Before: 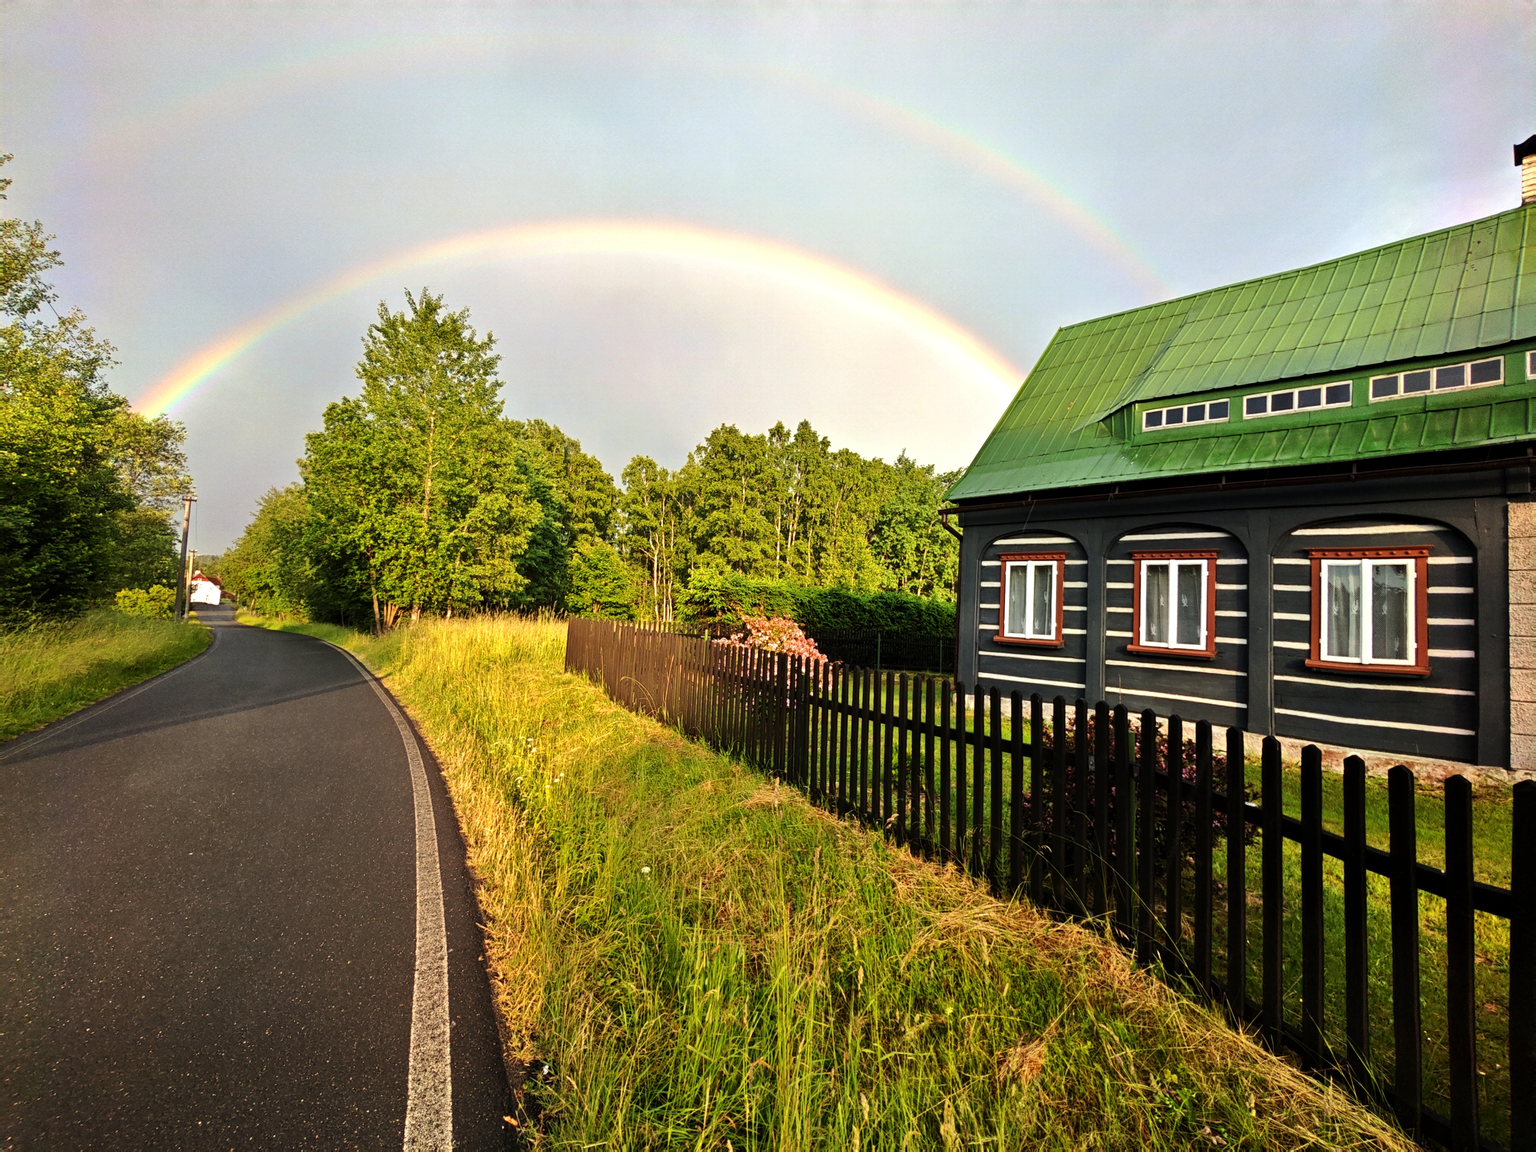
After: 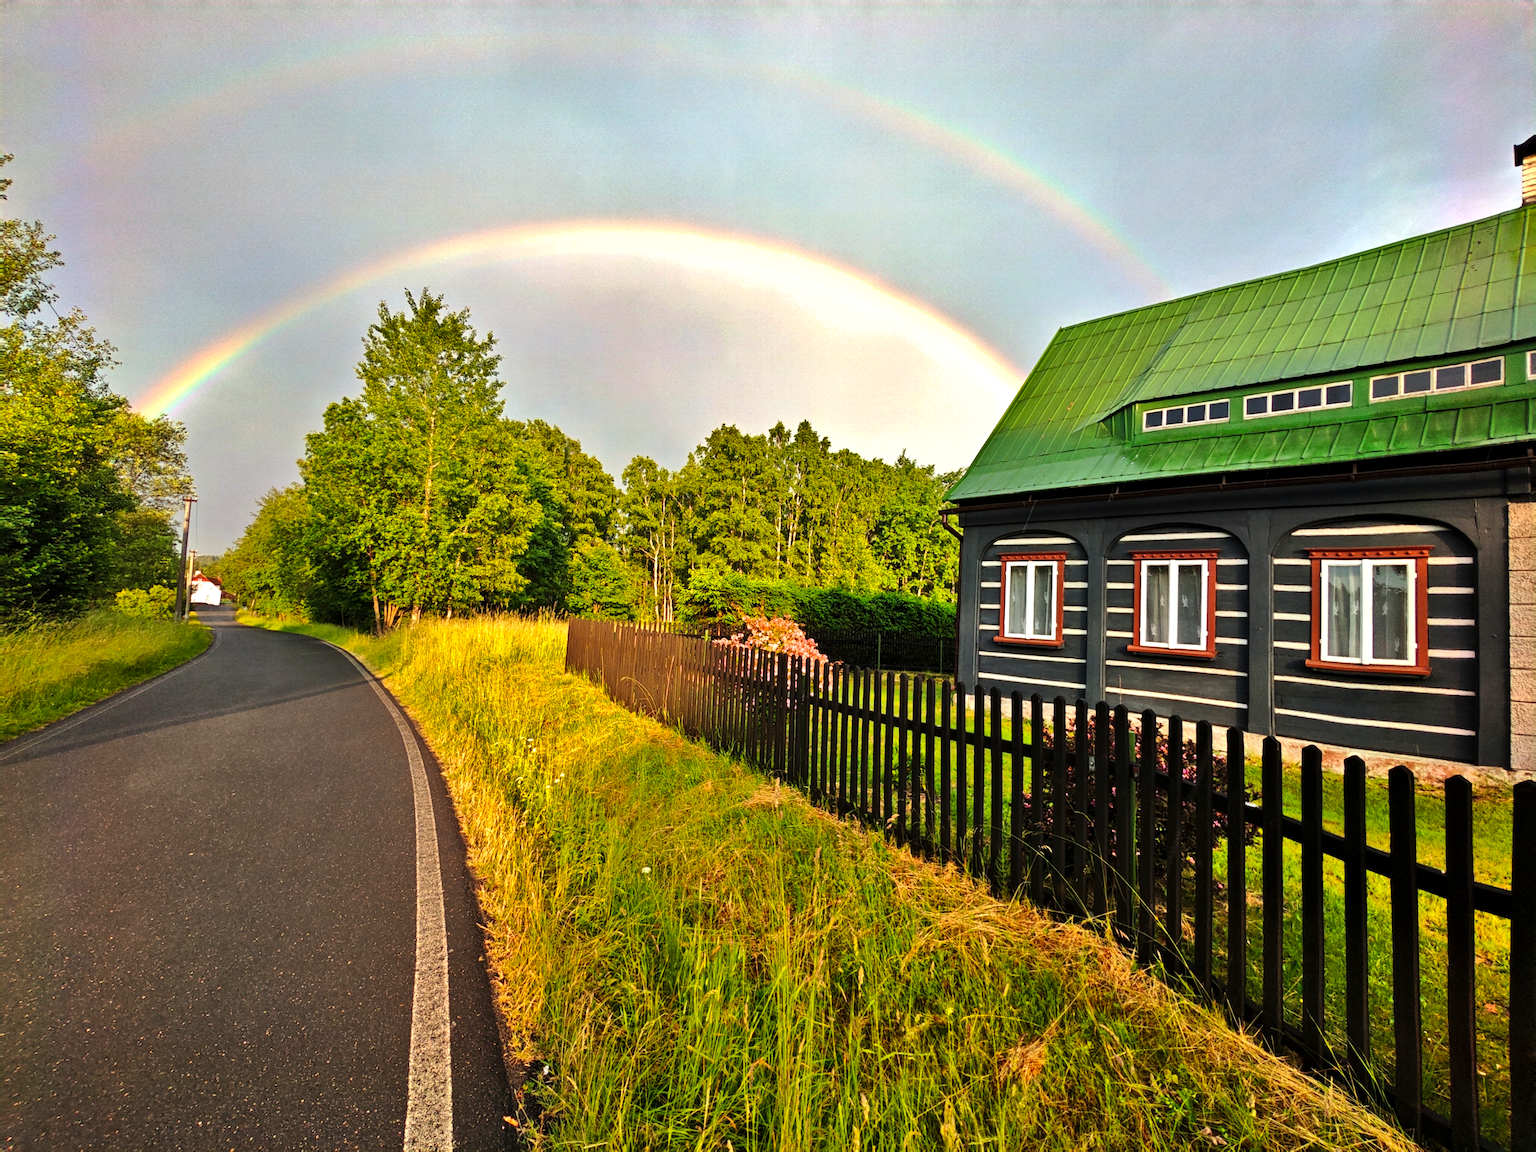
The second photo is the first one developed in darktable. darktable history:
shadows and highlights: shadows 53, soften with gaussian
exposure: exposure 0.078 EV, compensate highlight preservation false
